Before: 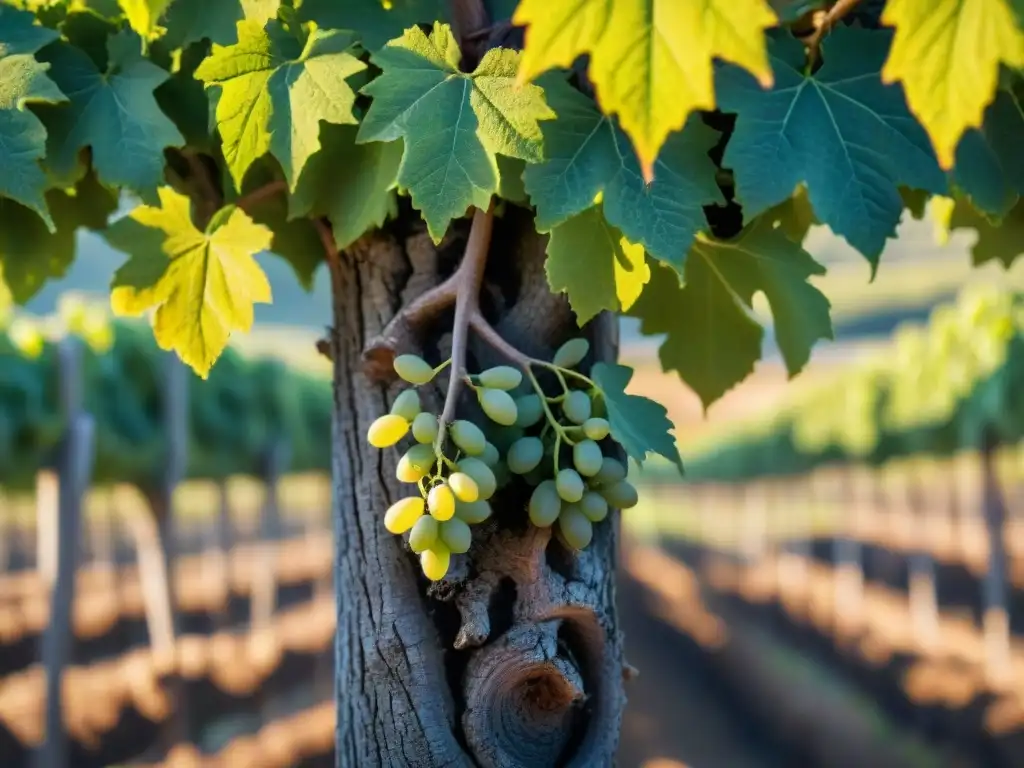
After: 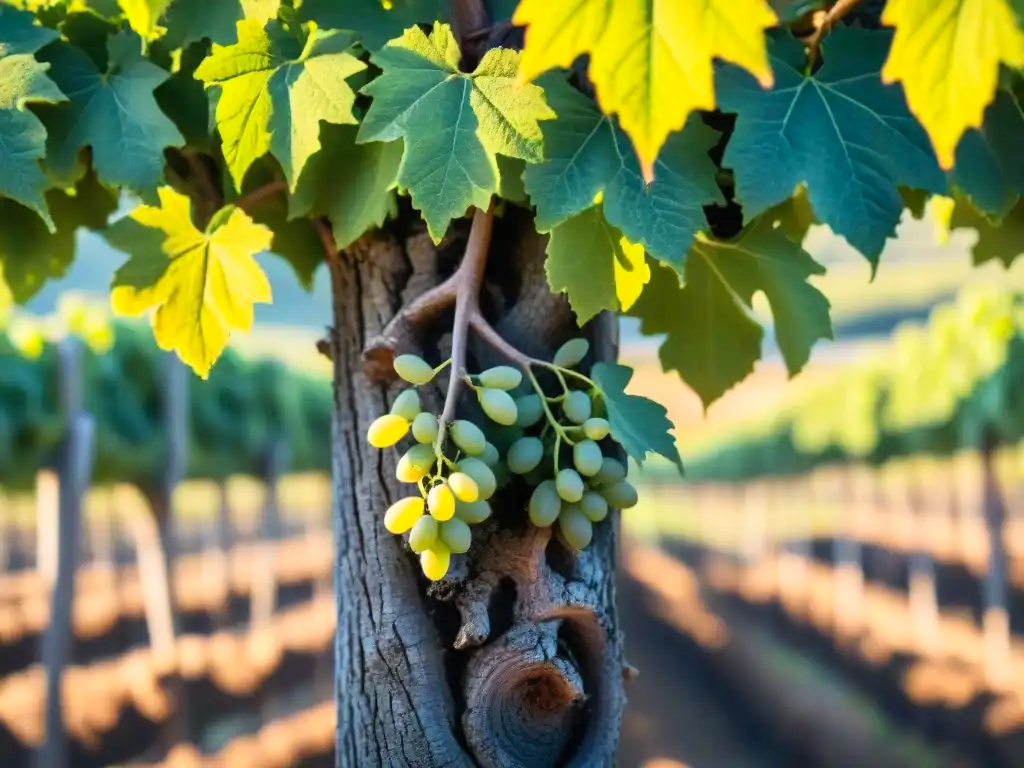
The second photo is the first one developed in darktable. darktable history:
contrast brightness saturation: contrast 0.203, brightness 0.147, saturation 0.146
